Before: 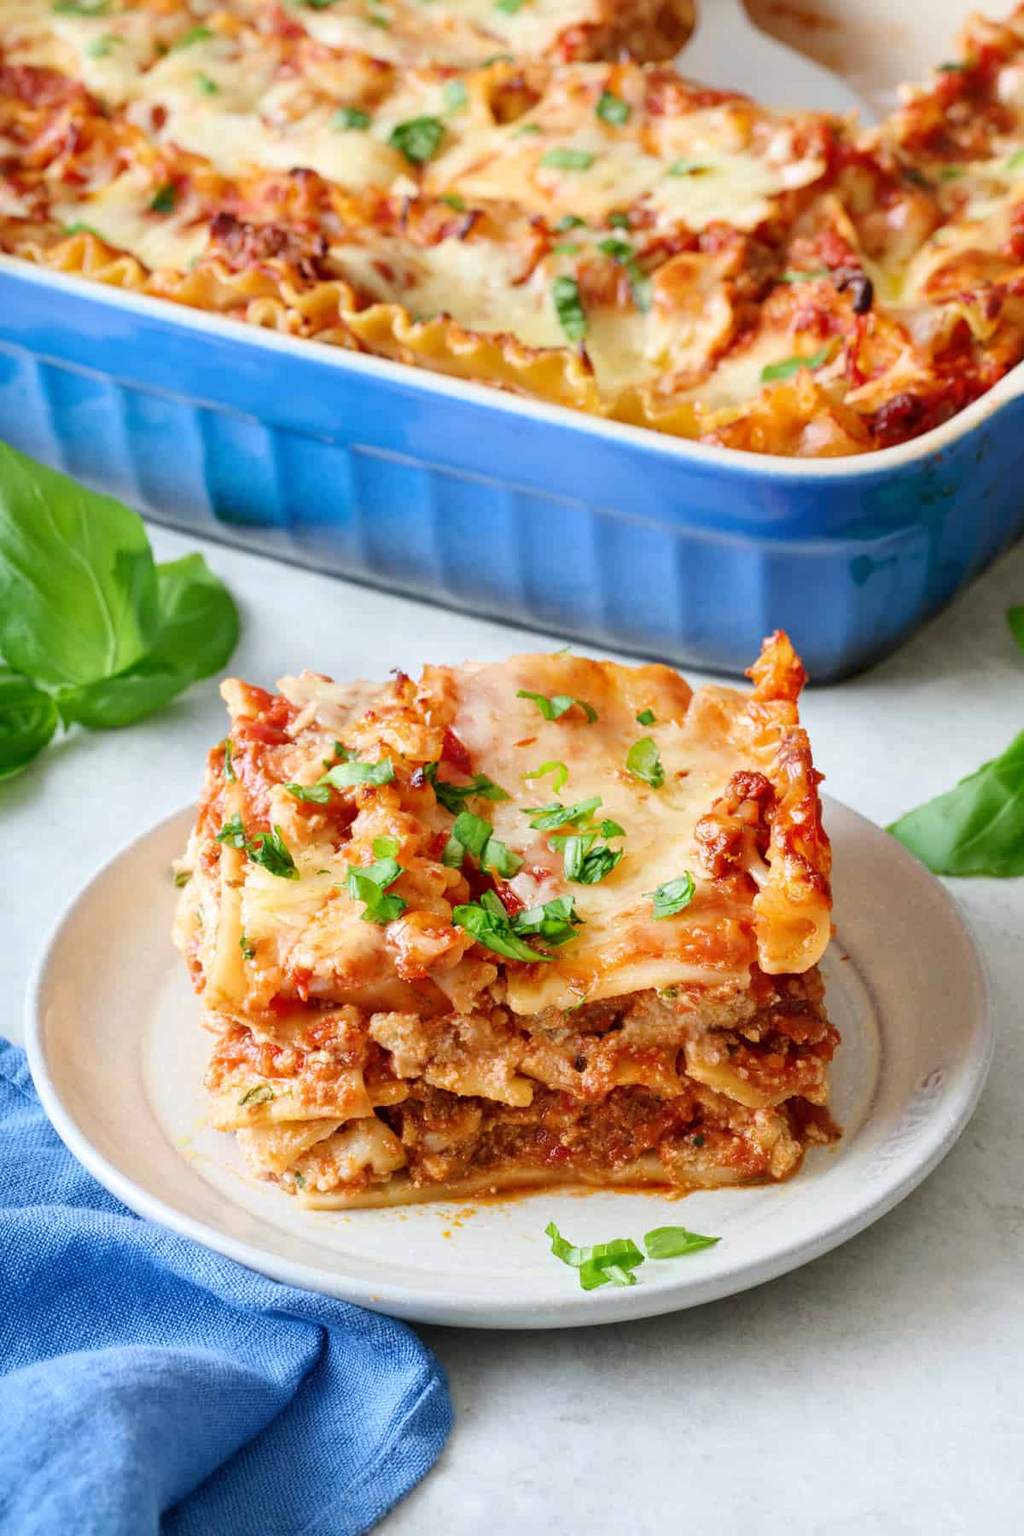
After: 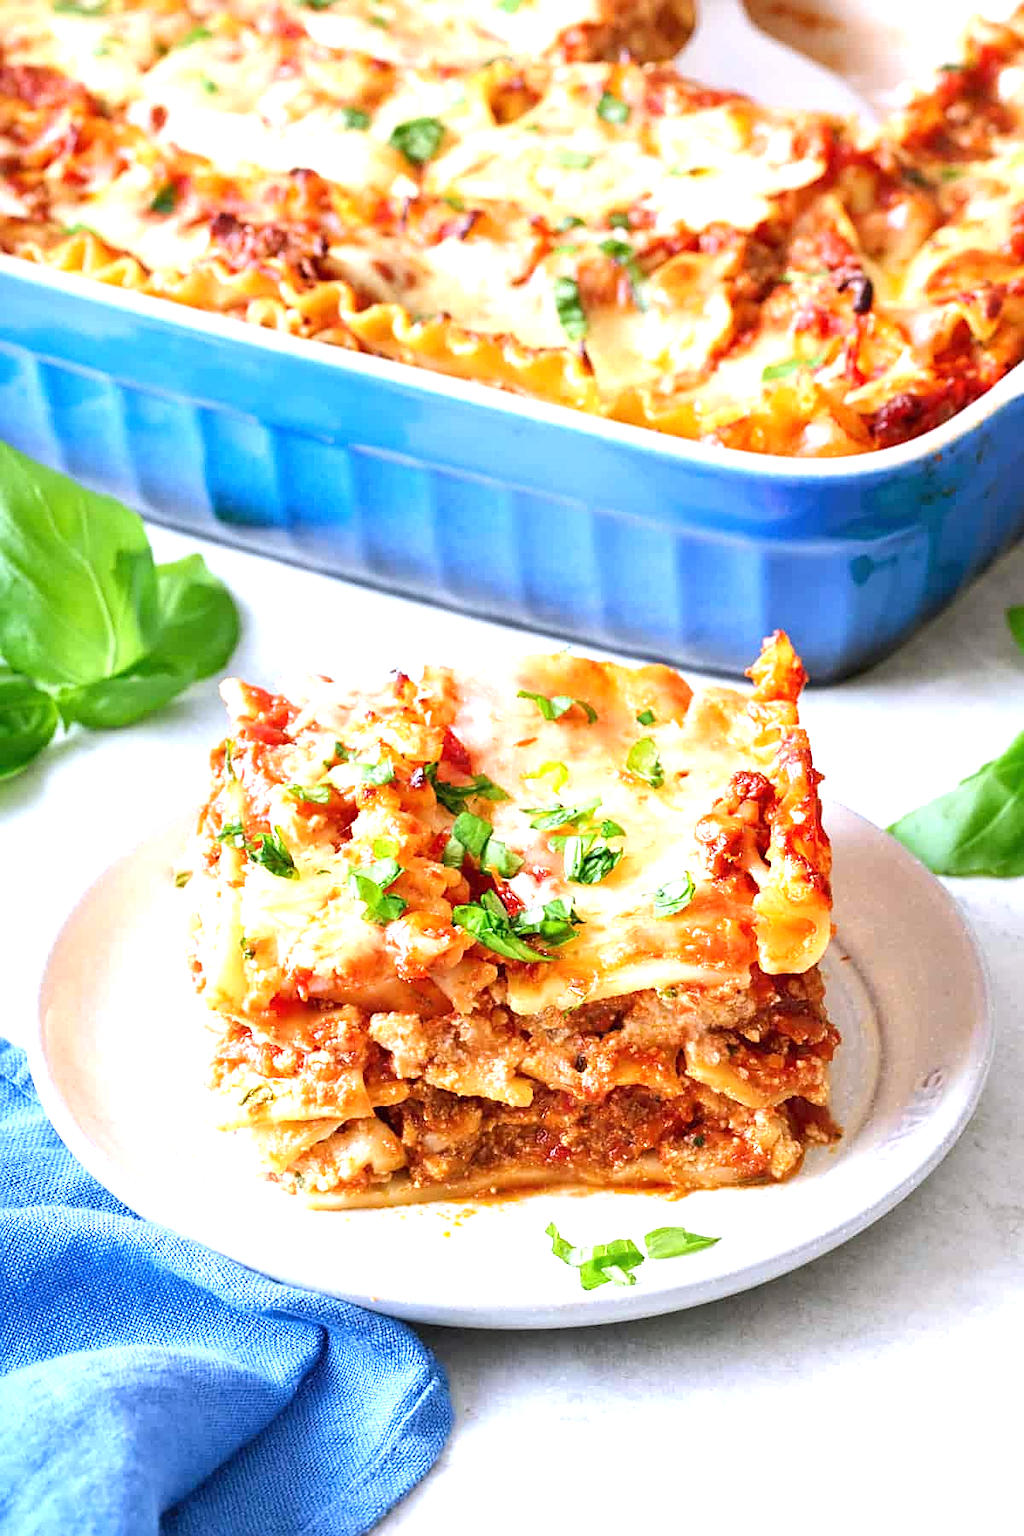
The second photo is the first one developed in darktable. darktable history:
white balance: red 1.004, blue 1.096
sharpen: on, module defaults
exposure: black level correction 0, exposure 0.9 EV, compensate highlight preservation false
tone equalizer: on, module defaults
